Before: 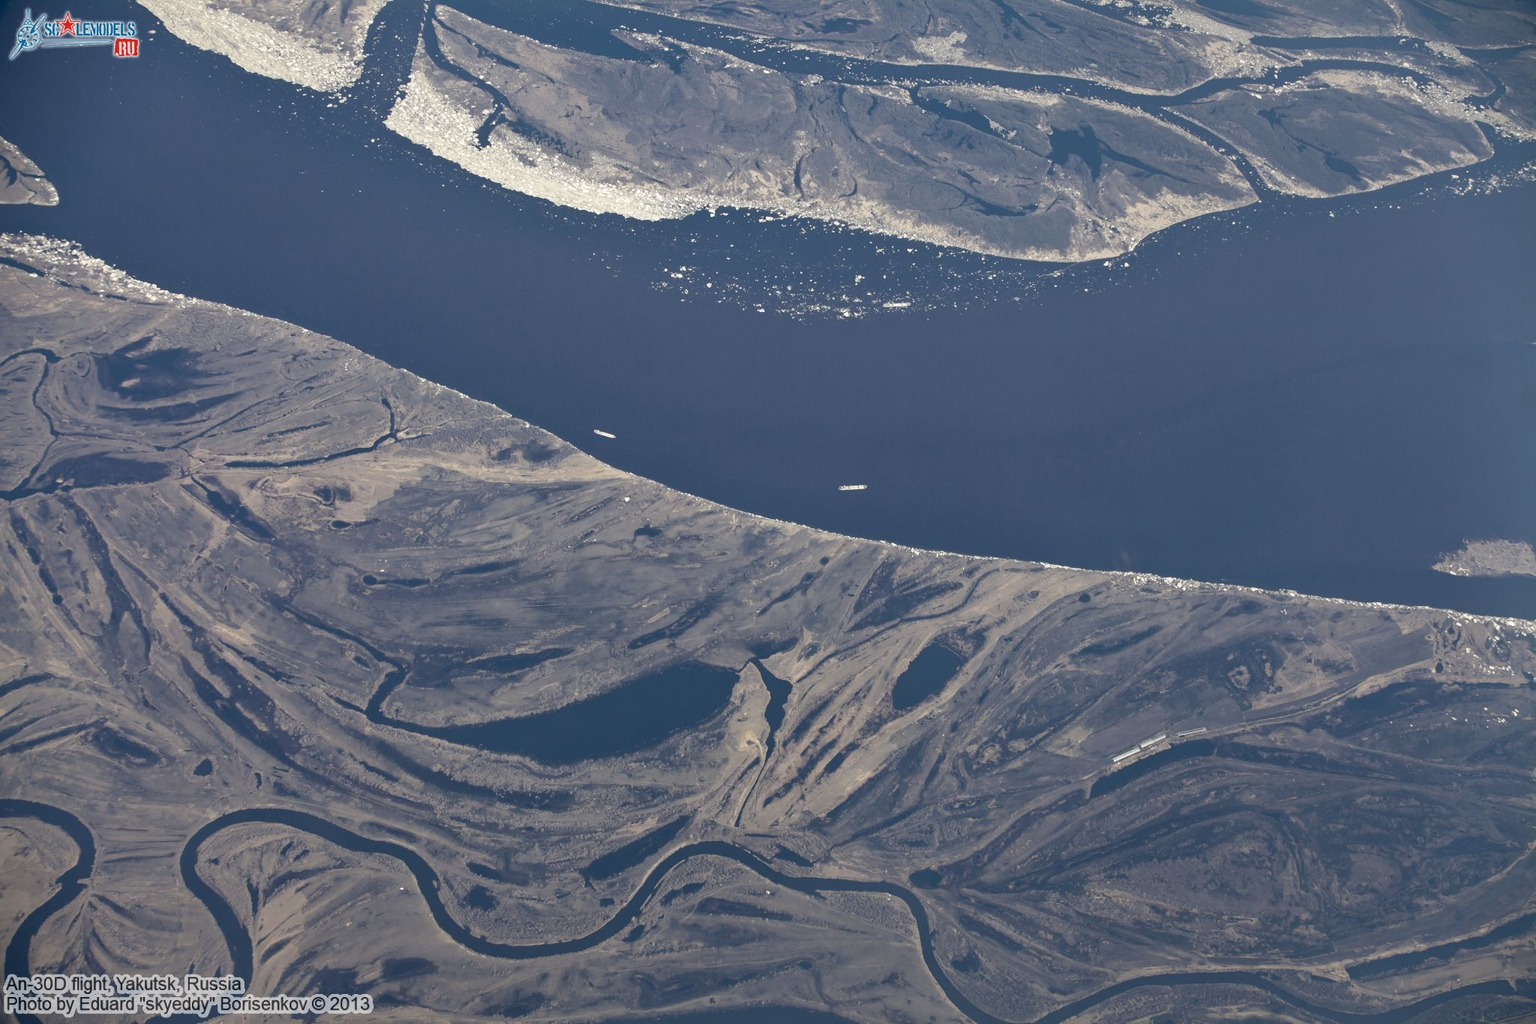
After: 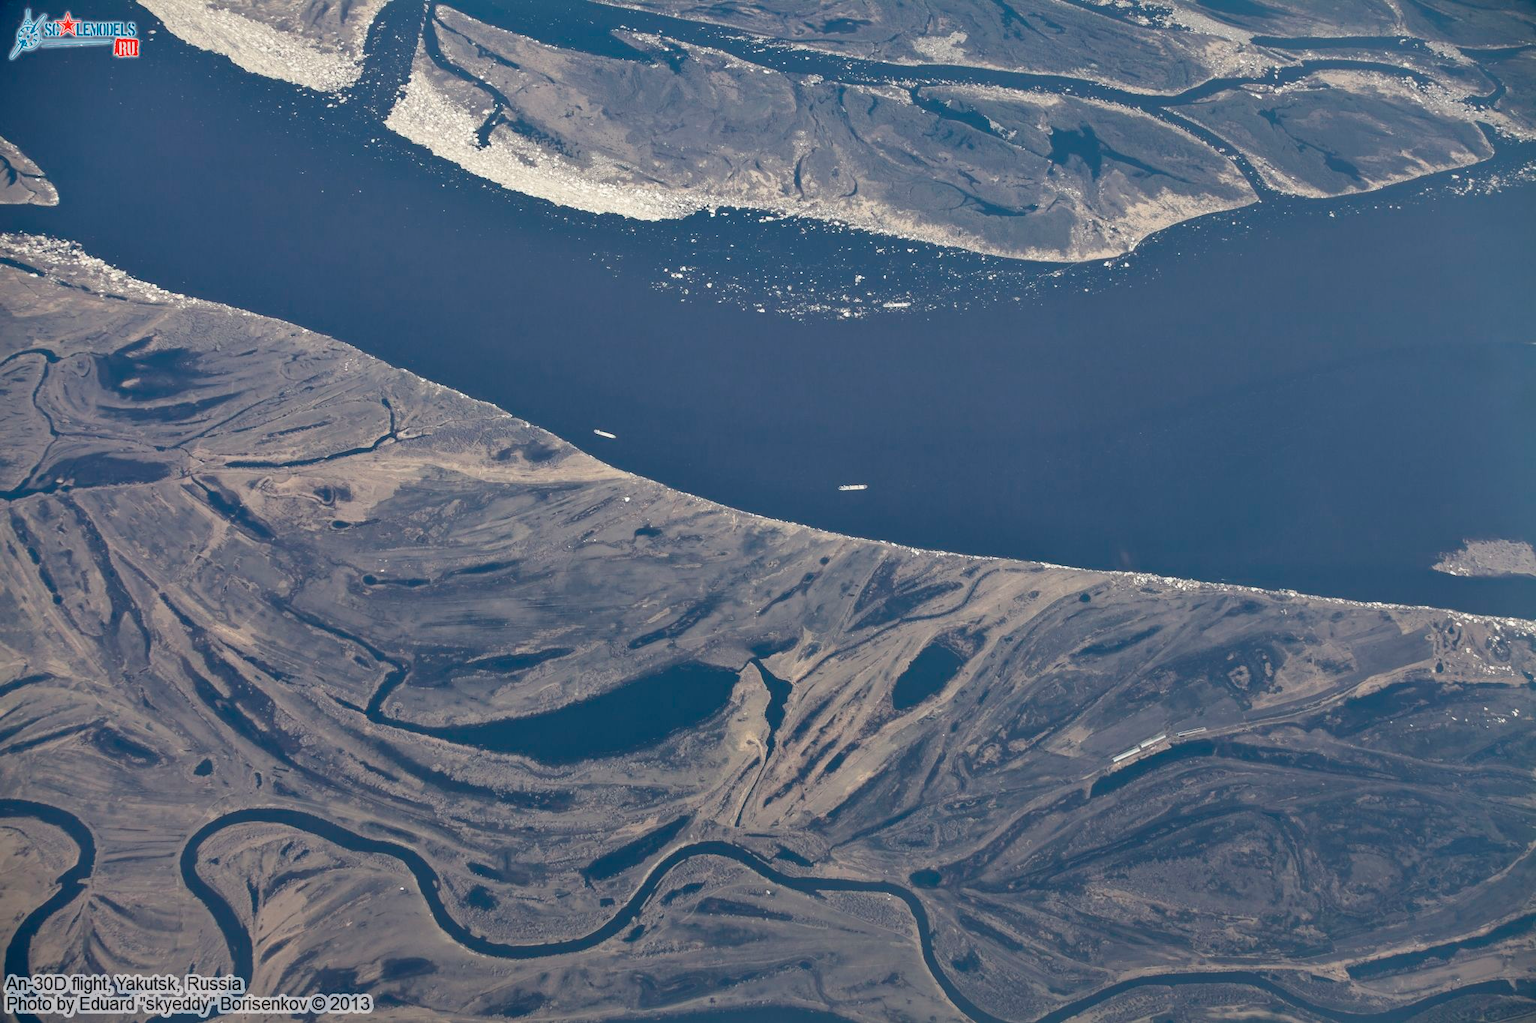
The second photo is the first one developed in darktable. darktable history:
shadows and highlights: shadows 43.46, white point adjustment -1.55, soften with gaussian
